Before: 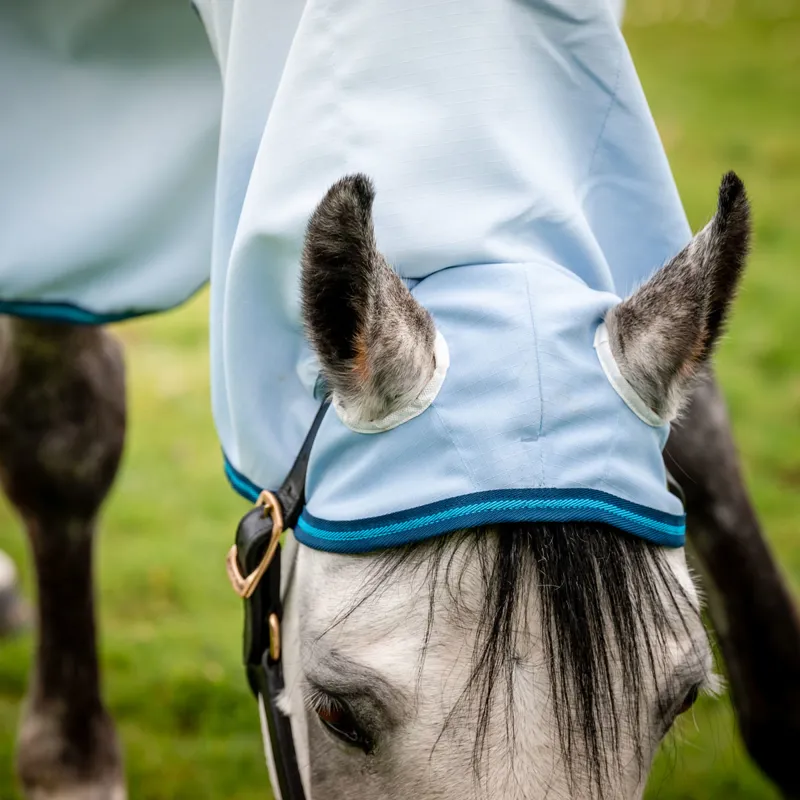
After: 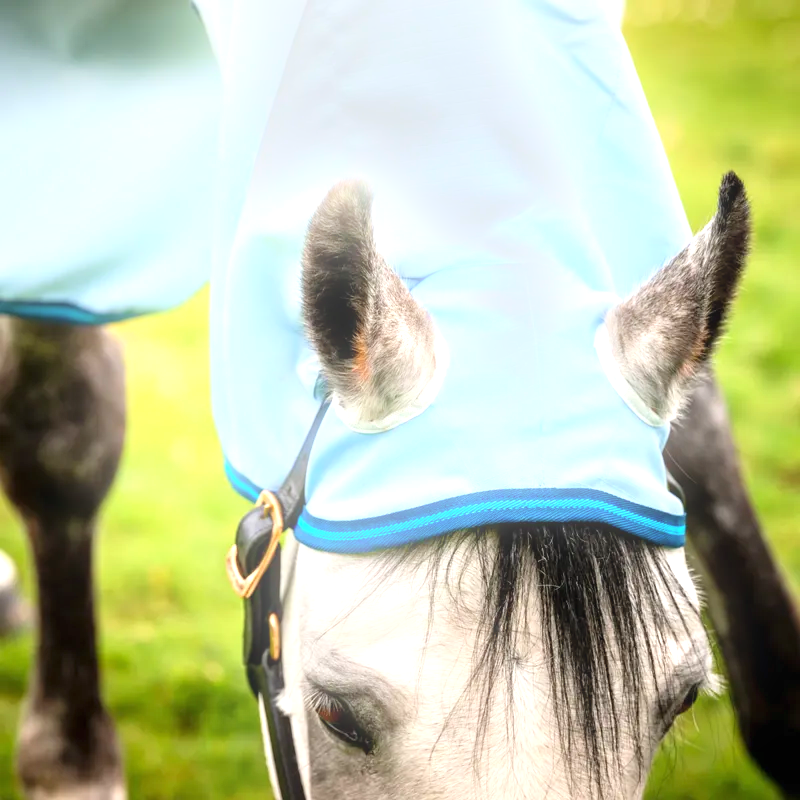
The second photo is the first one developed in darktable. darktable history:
exposure: black level correction 0, exposure 1.1 EV, compensate exposure bias true, compensate highlight preservation false
bloom: size 9%, threshold 100%, strength 7%
tone equalizer: on, module defaults
